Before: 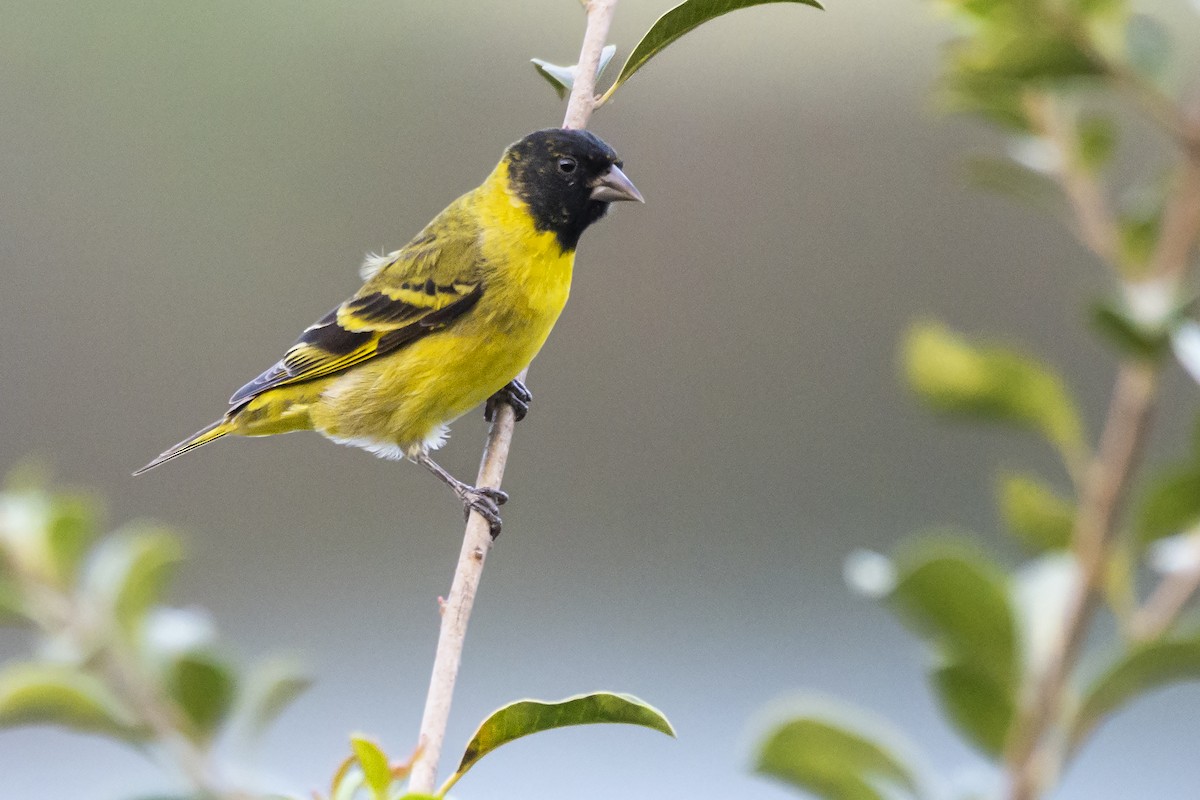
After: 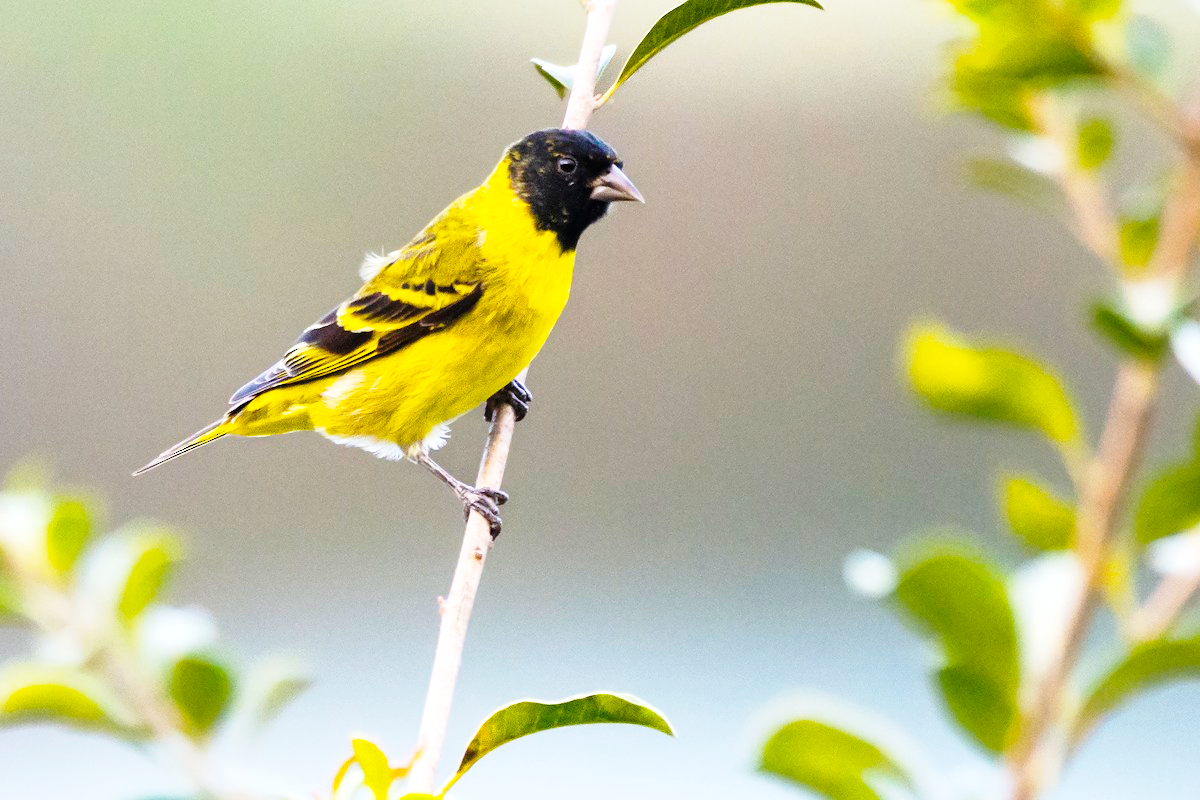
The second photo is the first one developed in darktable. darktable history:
contrast brightness saturation: saturation -0.17
color balance rgb: linear chroma grading › global chroma 50%, perceptual saturation grading › global saturation 2.34%, global vibrance 6.64%, contrast 12.71%, saturation formula JzAzBz (2021)
base curve: curves: ch0 [(0, 0) (0.028, 0.03) (0.121, 0.232) (0.46, 0.748) (0.859, 0.968) (1, 1)], preserve colors none
